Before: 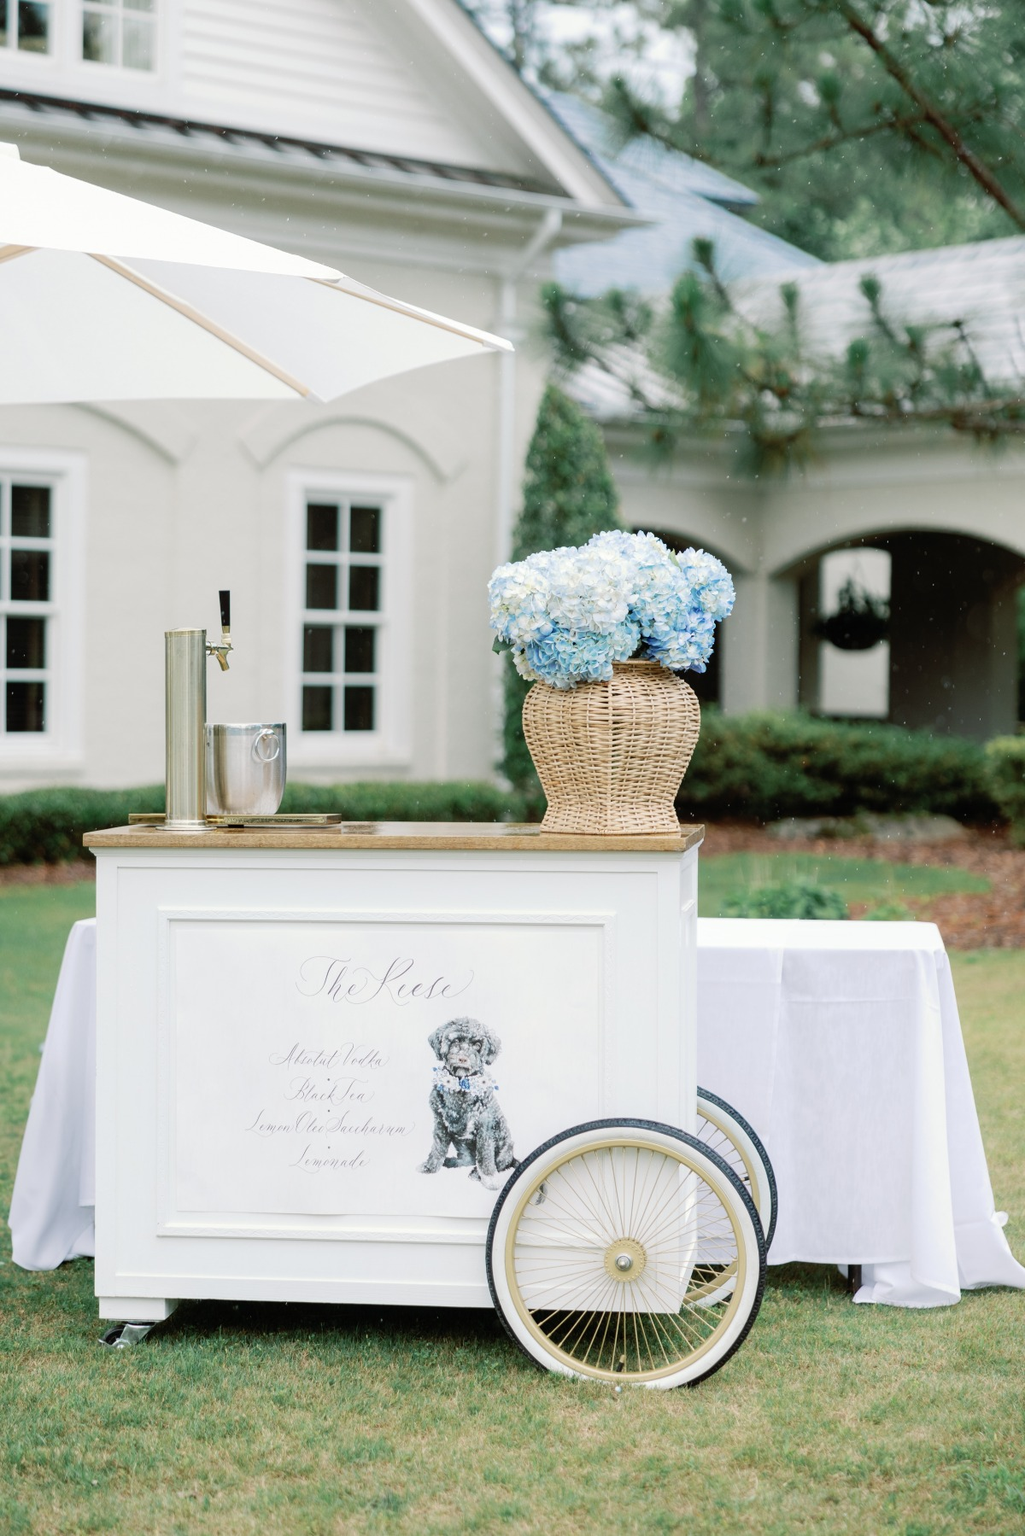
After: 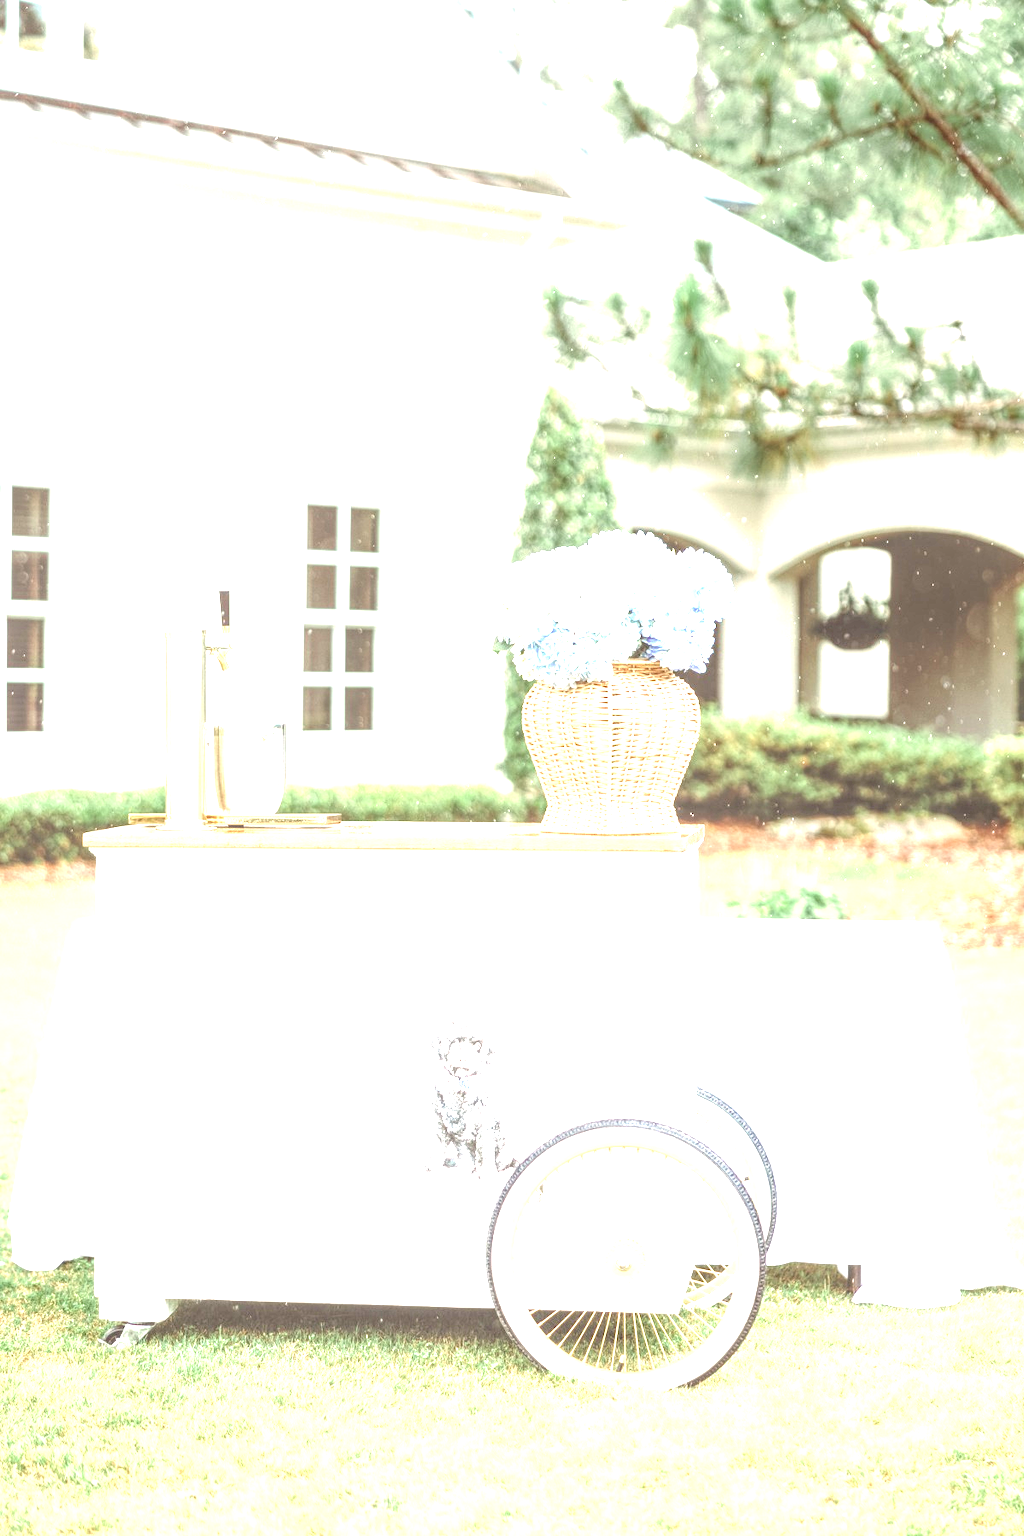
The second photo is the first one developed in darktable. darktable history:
local contrast: highlights 66%, shadows 32%, detail 166%, midtone range 0.2
exposure: black level correction 0, exposure 1.97 EV, compensate highlight preservation false
color correction: highlights a* 6.31, highlights b* 7.81, shadows a* 5.38, shadows b* 6.95, saturation 0.89
